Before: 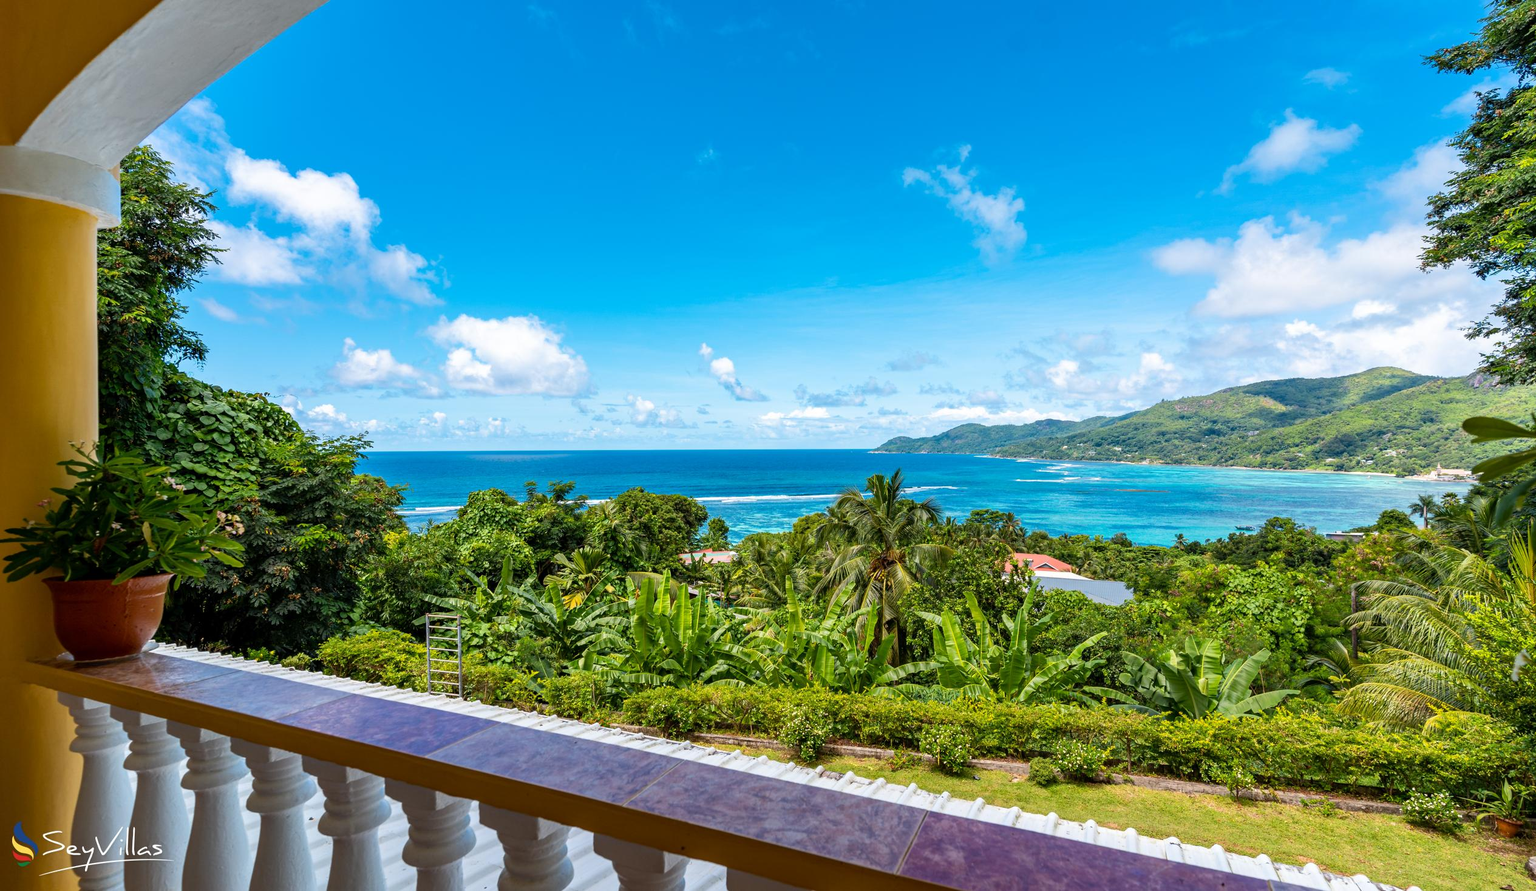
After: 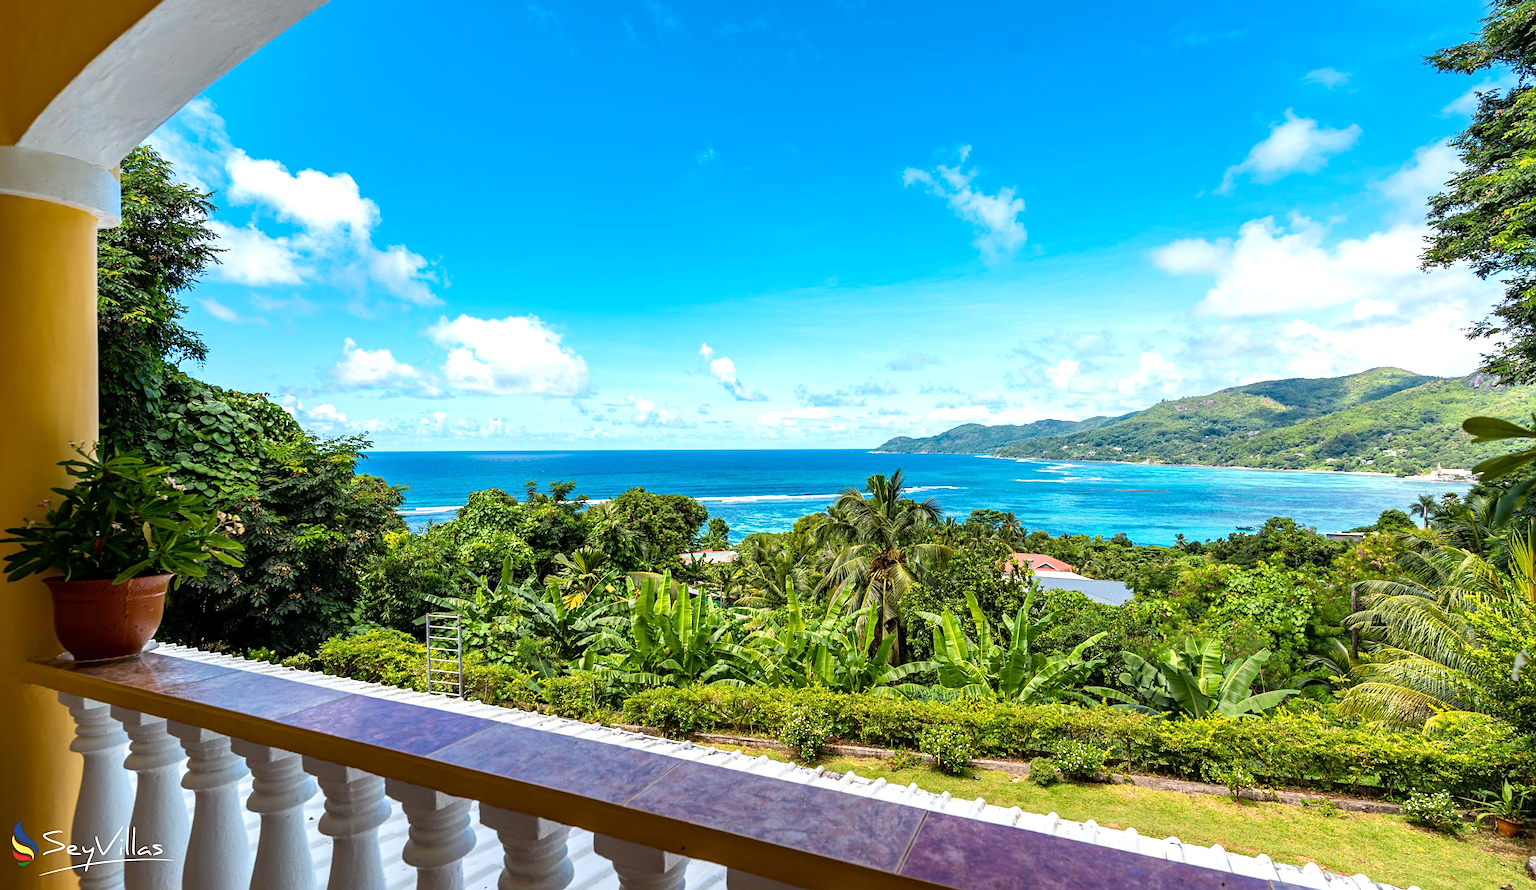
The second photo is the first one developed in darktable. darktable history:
tone equalizer: -8 EV -0.382 EV, -7 EV -0.372 EV, -6 EV -0.371 EV, -5 EV -0.246 EV, -3 EV 0.233 EV, -2 EV 0.339 EV, -1 EV 0.364 EV, +0 EV 0.442 EV, mask exposure compensation -0.512 EV
sharpen: amount 0.204
